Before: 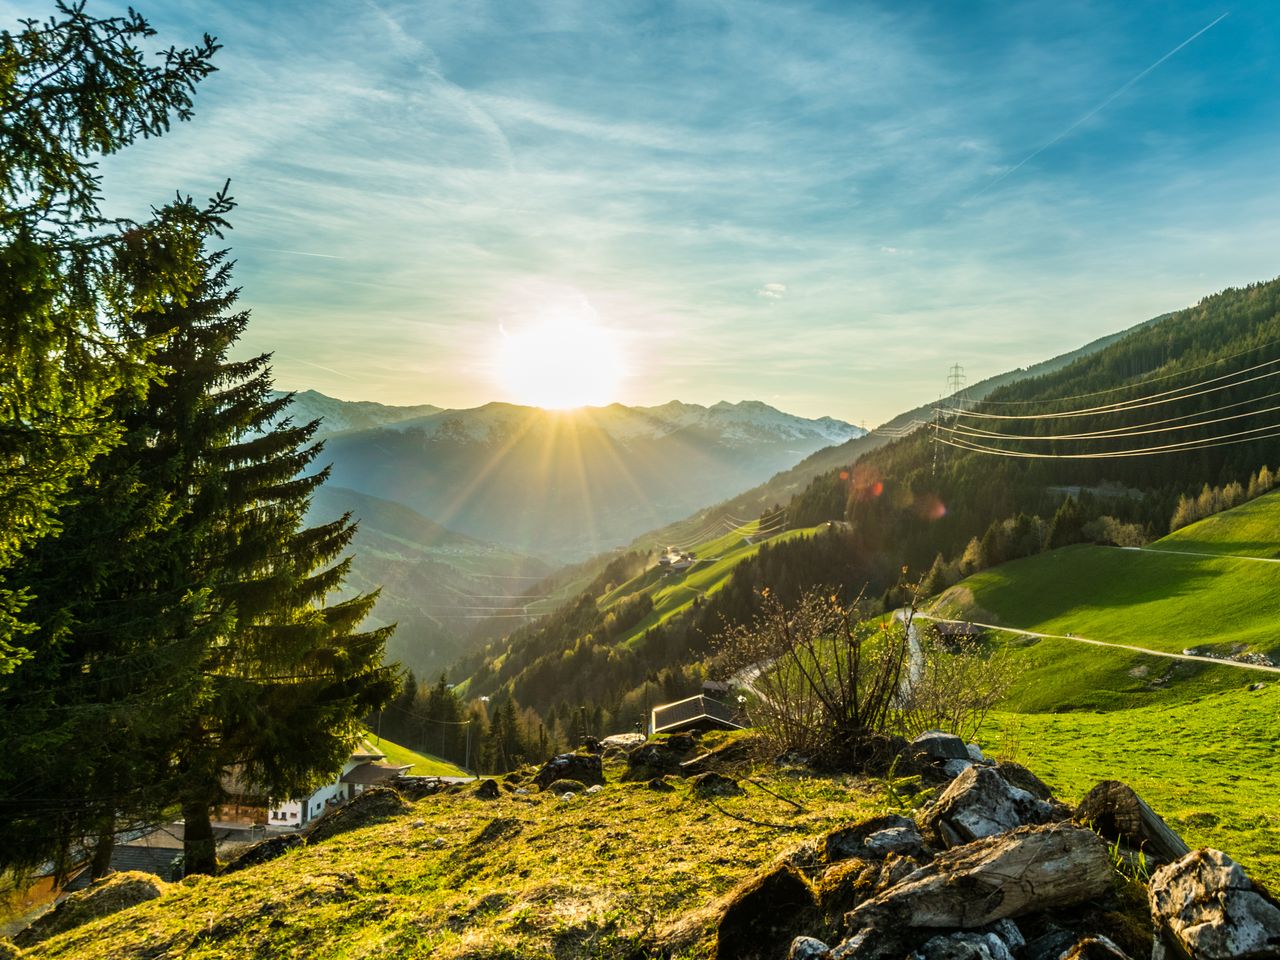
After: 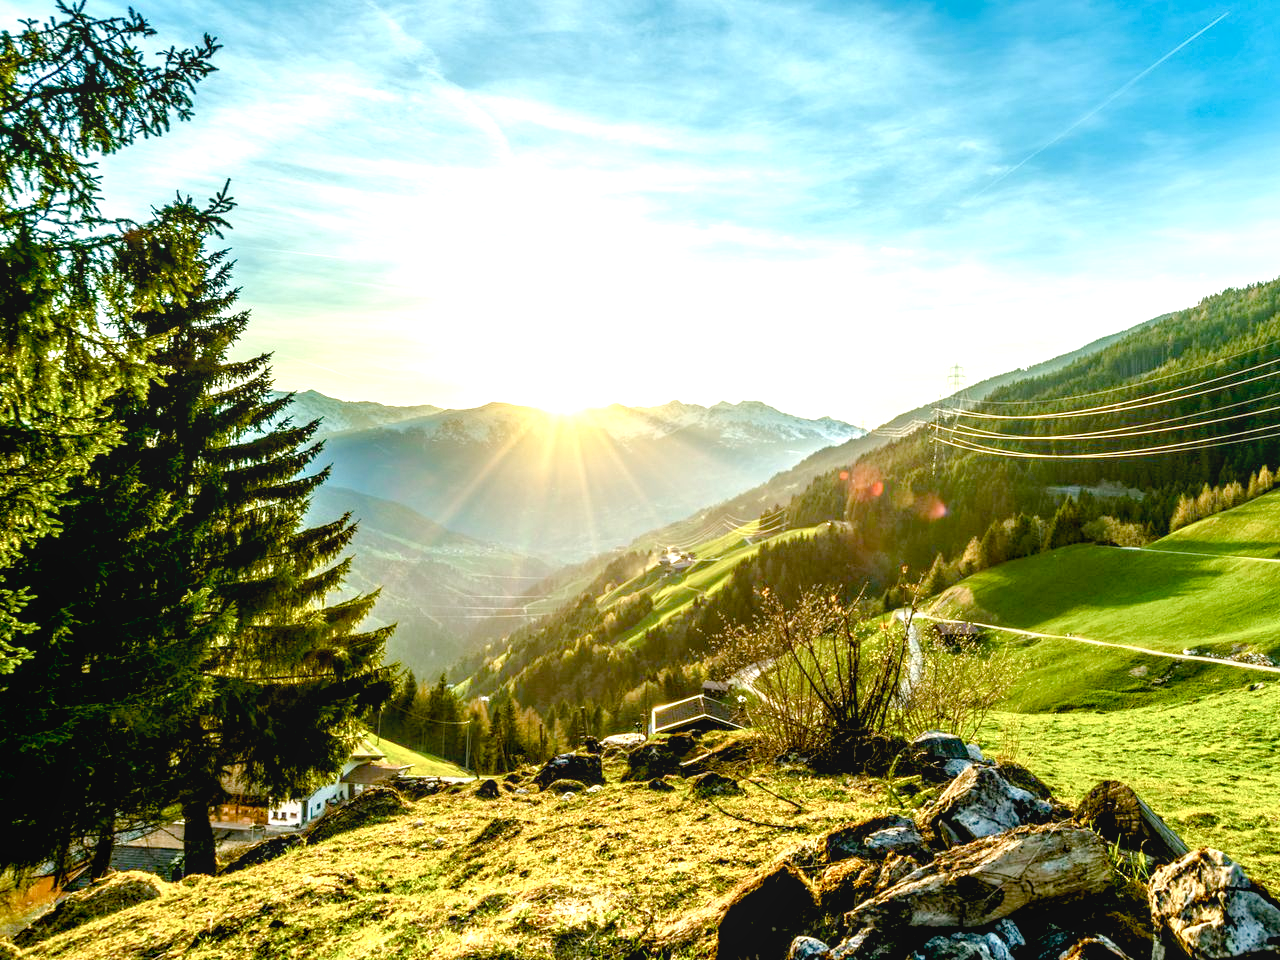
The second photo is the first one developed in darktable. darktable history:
local contrast: detail 110%
color balance rgb: perceptual saturation grading › global saturation 25.77%, perceptual saturation grading › highlights -50.316%, perceptual saturation grading › shadows 30.768%, perceptual brilliance grading › mid-tones 10.967%, perceptual brilliance grading › shadows 14.952%, global vibrance 14.34%
exposure: black level correction 0.01, exposure 1 EV, compensate exposure bias true, compensate highlight preservation false
